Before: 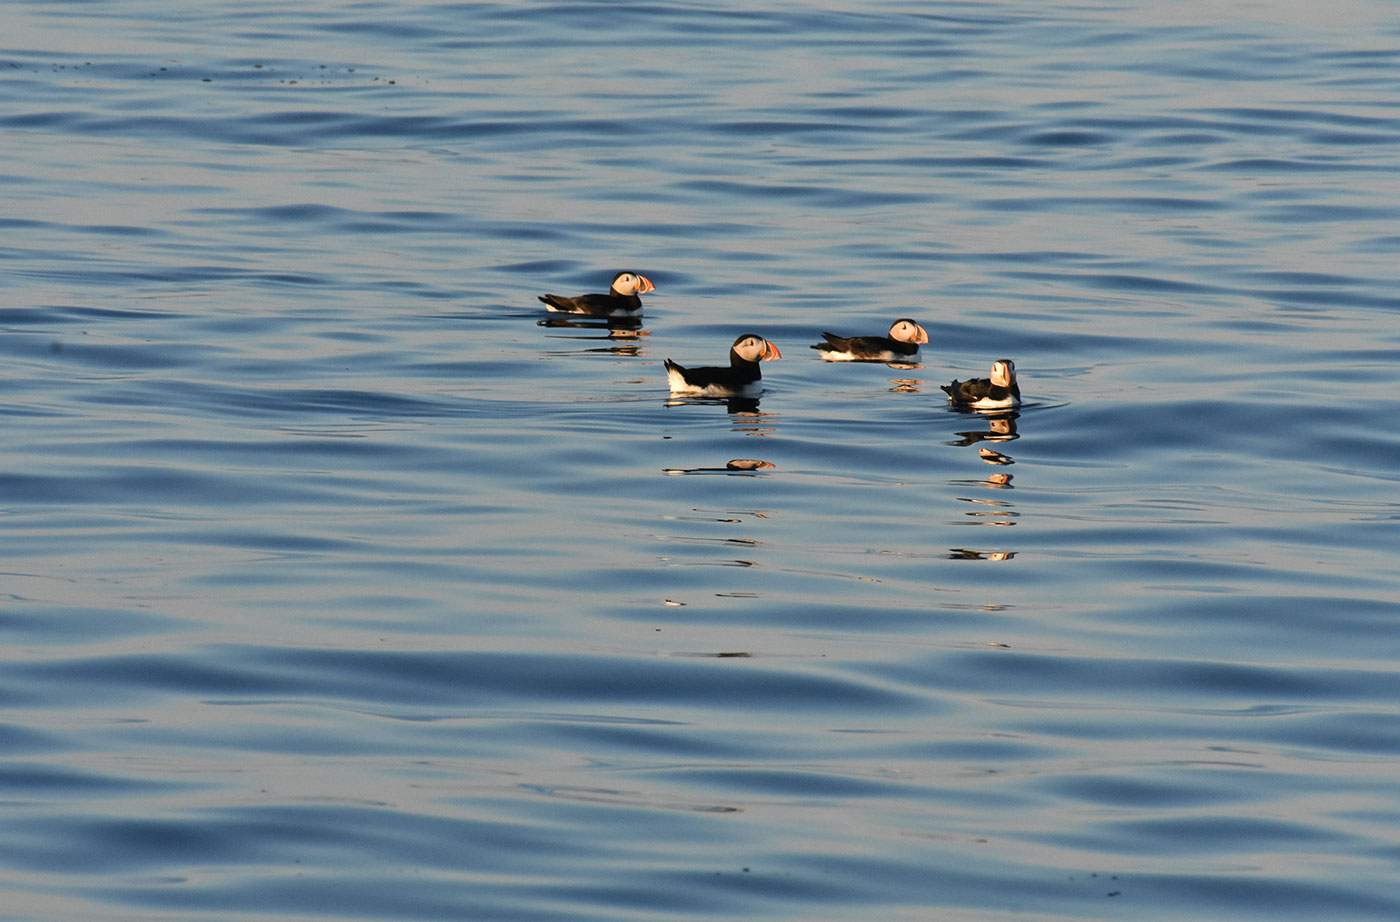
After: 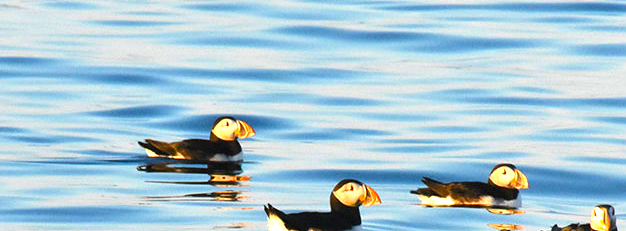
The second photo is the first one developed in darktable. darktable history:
crop: left 28.64%, top 16.832%, right 26.637%, bottom 58.055%
color balance rgb: perceptual saturation grading › global saturation 30%, global vibrance 20%
rotate and perspective: automatic cropping original format, crop left 0, crop top 0
exposure: black level correction 0, exposure 1.2 EV, compensate highlight preservation false
